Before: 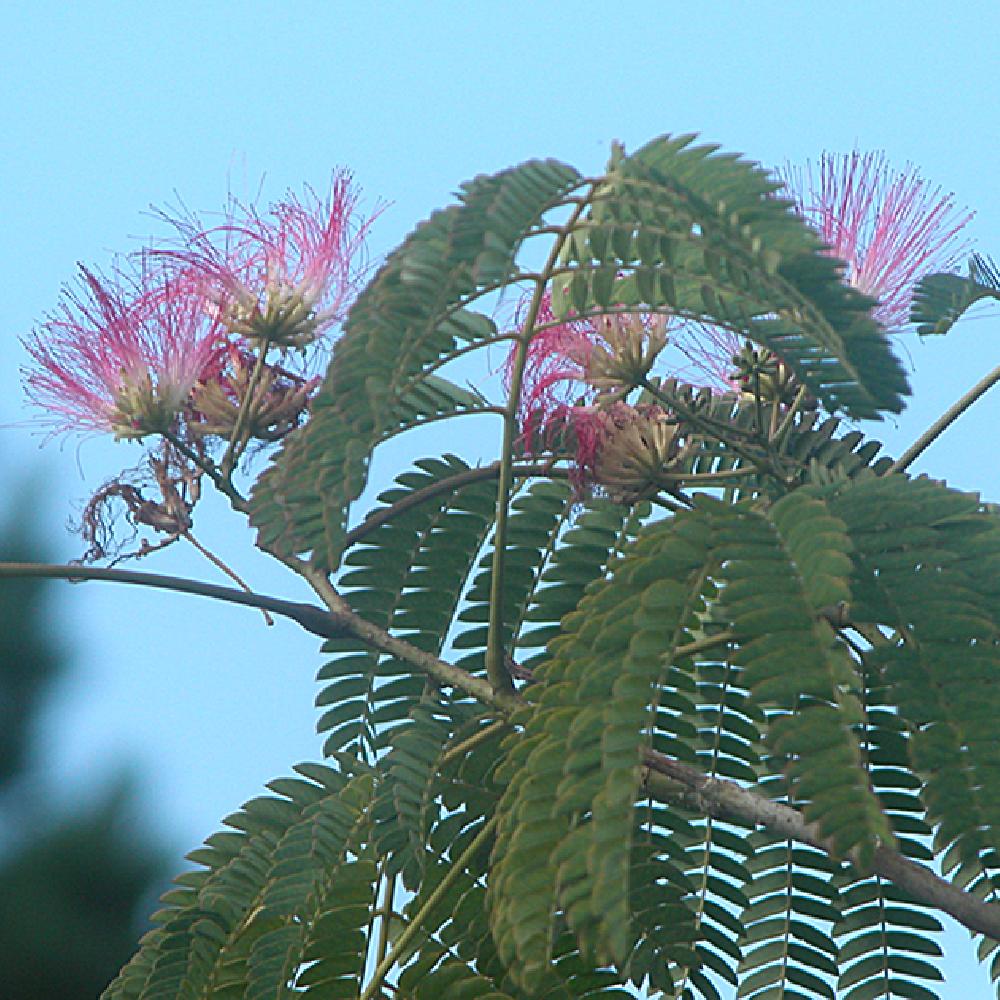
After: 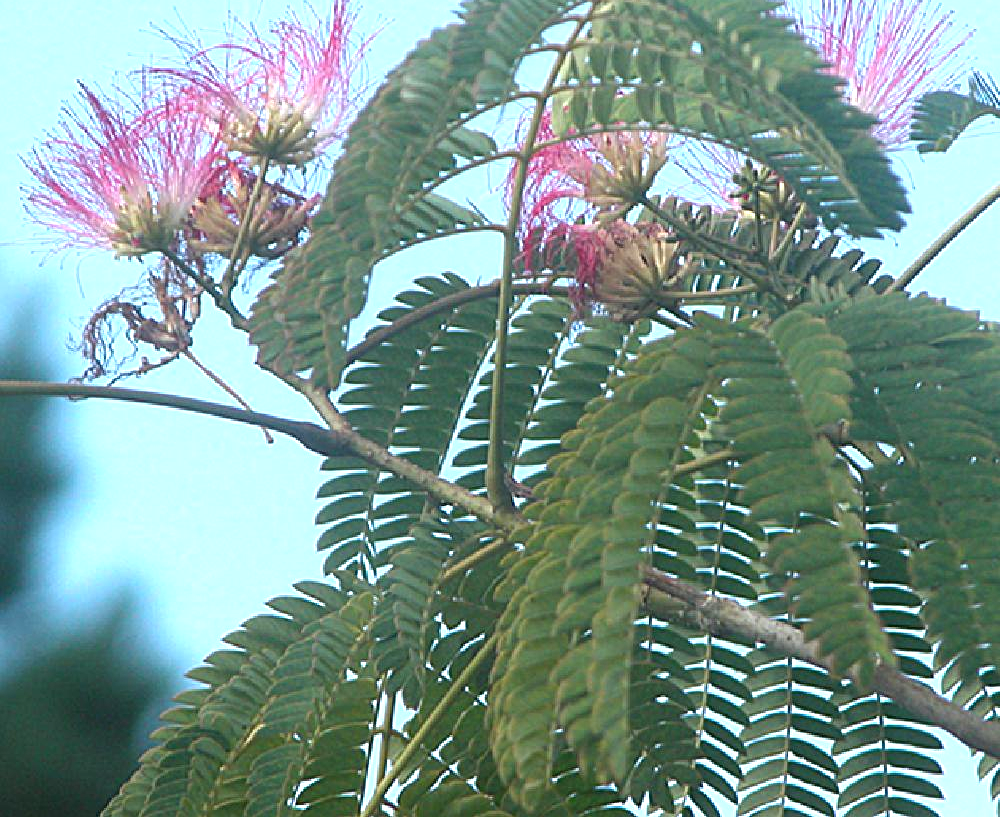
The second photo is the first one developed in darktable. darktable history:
crop and rotate: top 18.291%
local contrast: highlights 103%, shadows 99%, detail 120%, midtone range 0.2
exposure: black level correction 0, exposure 0.699 EV, compensate highlight preservation false
